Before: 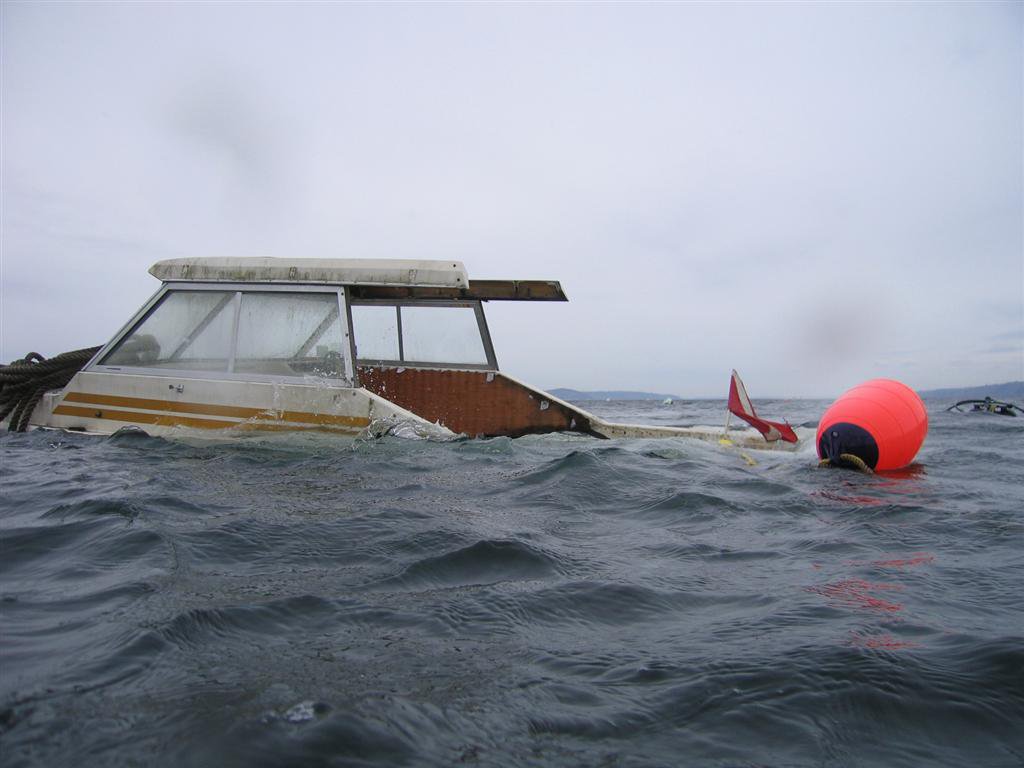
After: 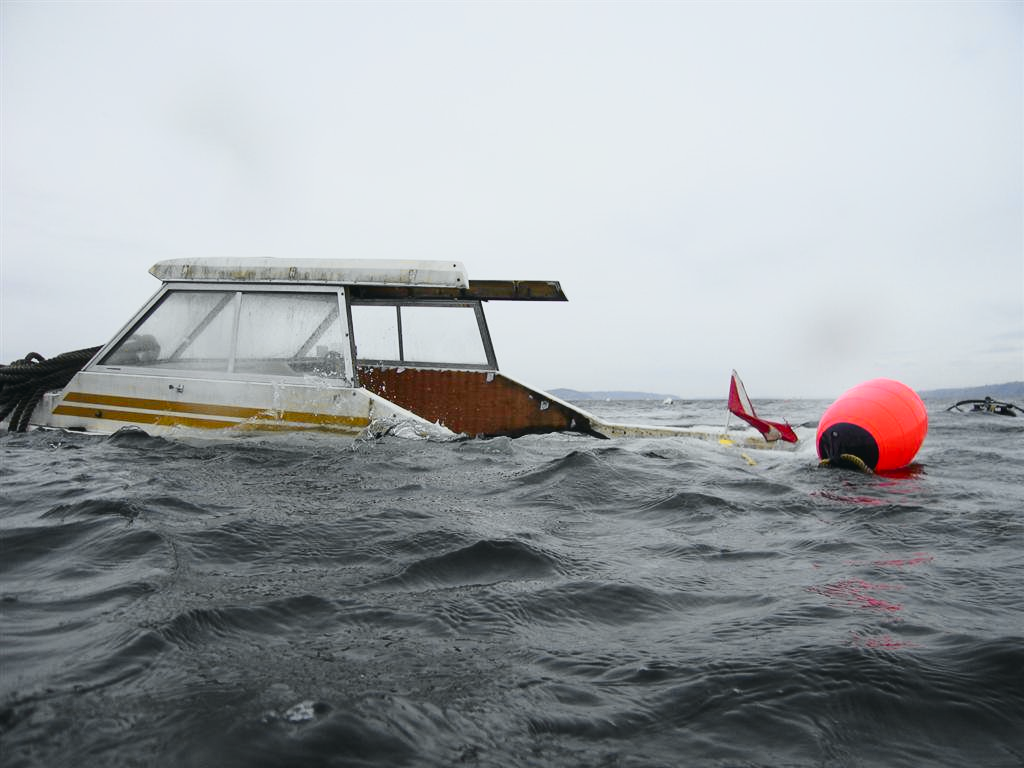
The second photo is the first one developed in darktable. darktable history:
tone curve: curves: ch0 [(0, 0.026) (0.058, 0.049) (0.246, 0.214) (0.437, 0.498) (0.55, 0.644) (0.657, 0.767) (0.822, 0.9) (1, 0.961)]; ch1 [(0, 0) (0.346, 0.307) (0.408, 0.369) (0.453, 0.457) (0.476, 0.489) (0.502, 0.493) (0.521, 0.515) (0.537, 0.531) (0.612, 0.641) (0.676, 0.728) (1, 1)]; ch2 [(0, 0) (0.346, 0.34) (0.434, 0.46) (0.485, 0.494) (0.5, 0.494) (0.511, 0.504) (0.537, 0.551) (0.579, 0.599) (0.625, 0.686) (1, 1)], color space Lab, independent channels, preserve colors none
